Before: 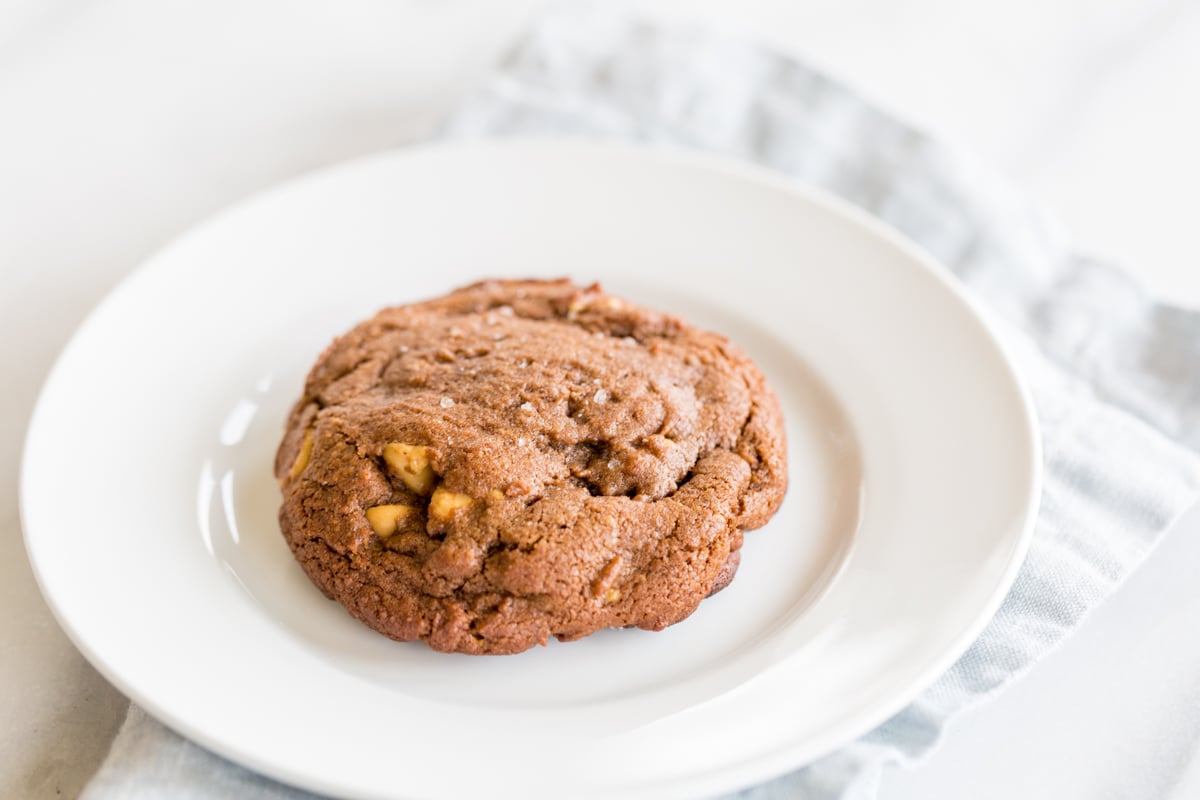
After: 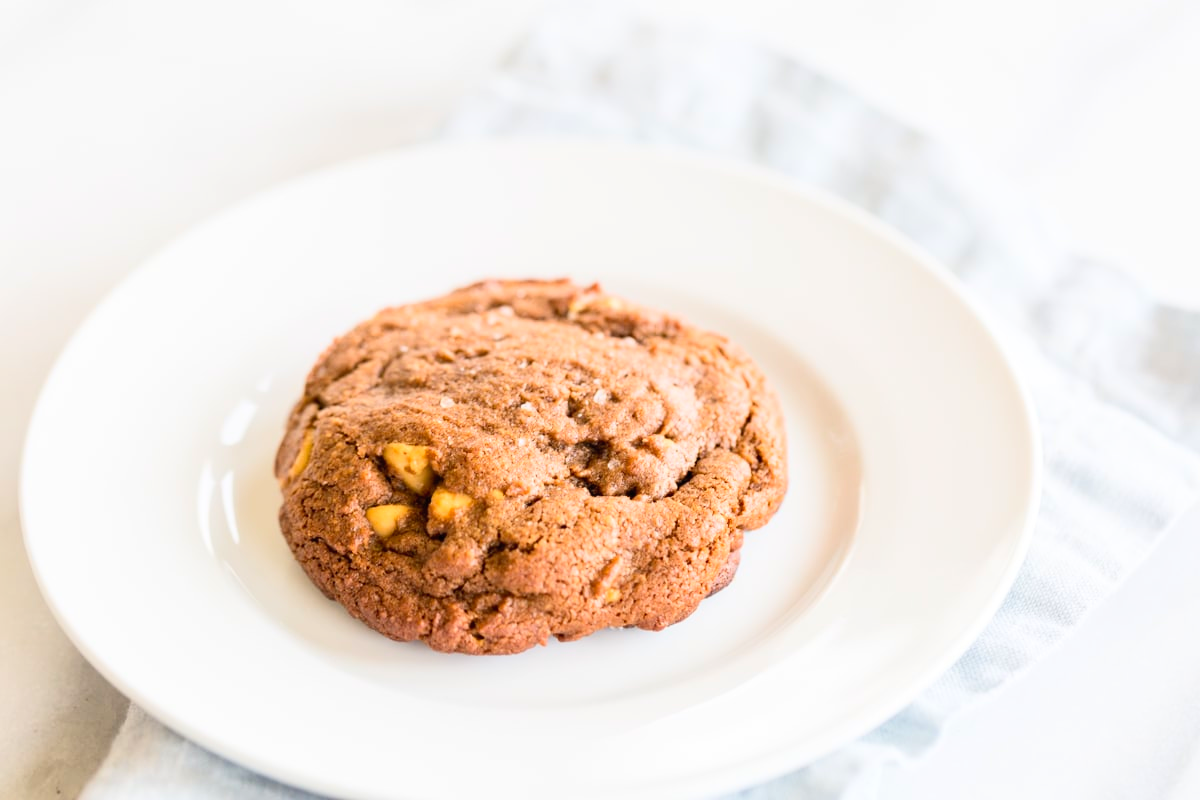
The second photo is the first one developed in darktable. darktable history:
contrast brightness saturation: contrast 0.199, brightness 0.169, saturation 0.217
